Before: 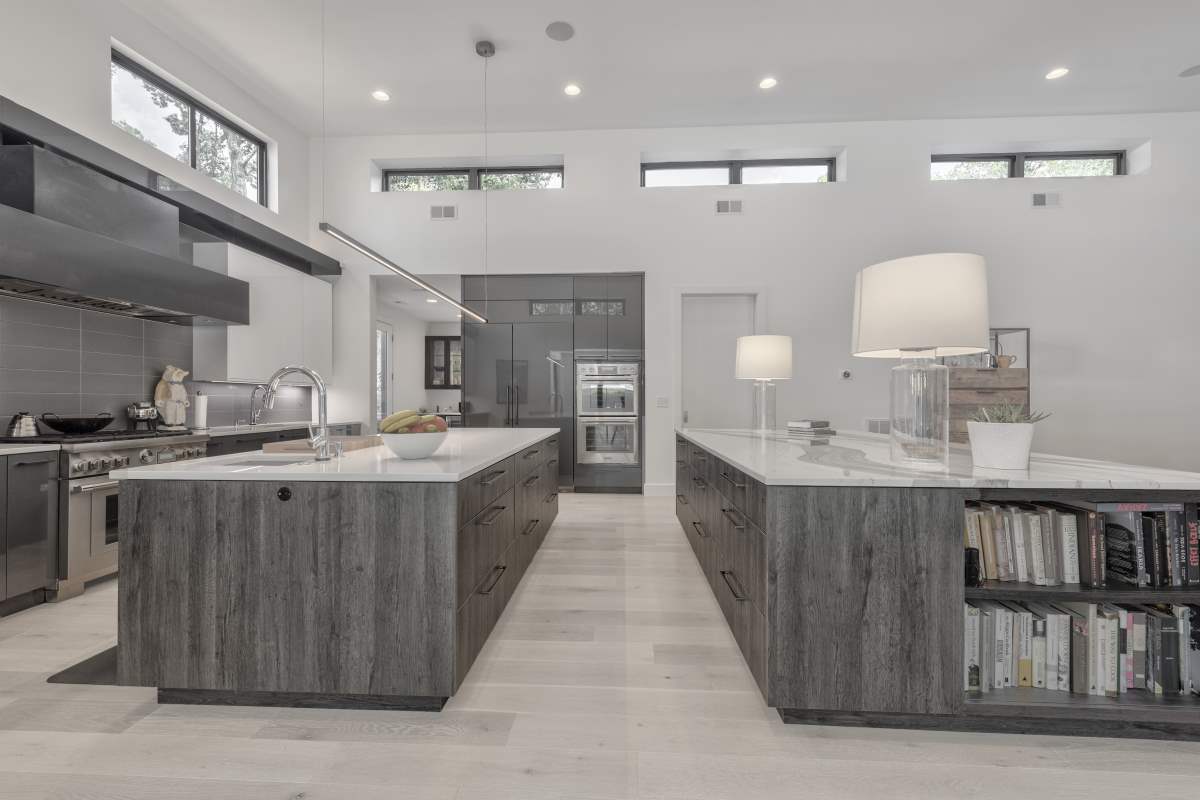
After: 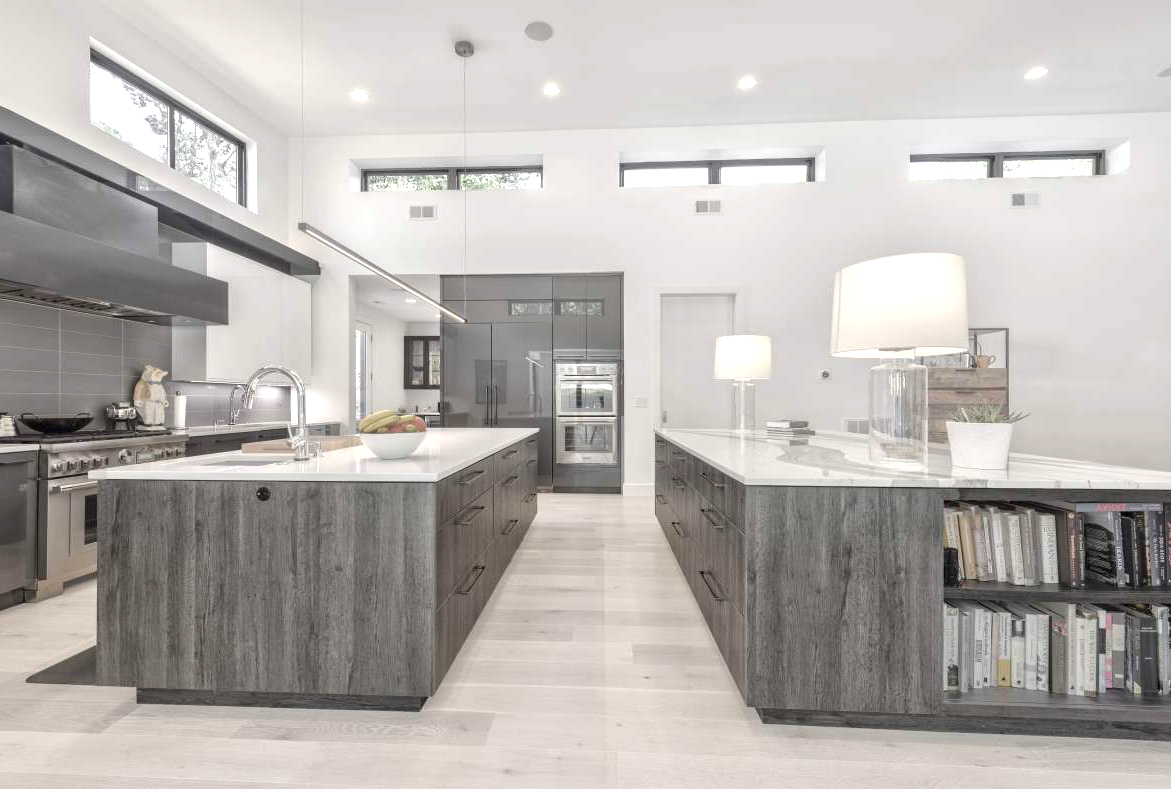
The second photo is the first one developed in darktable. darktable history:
exposure: black level correction 0, exposure 0.7 EV, compensate exposure bias true, compensate highlight preservation false
crop and rotate: left 1.774%, right 0.633%, bottom 1.28%
